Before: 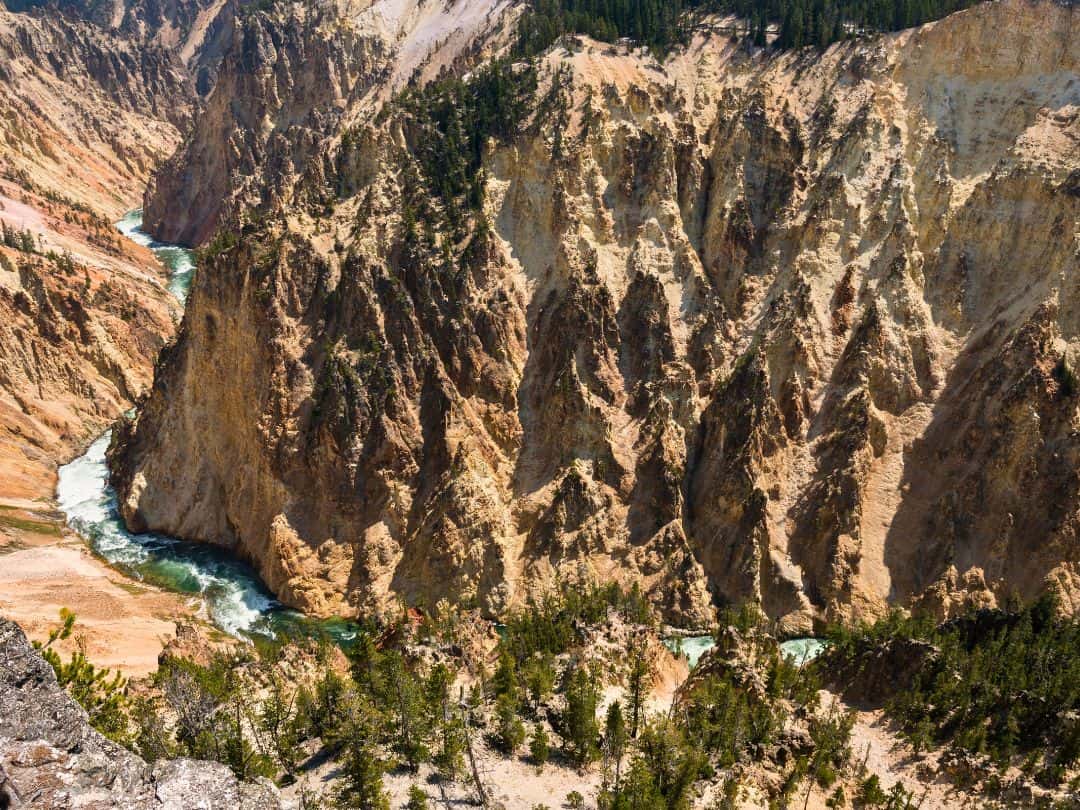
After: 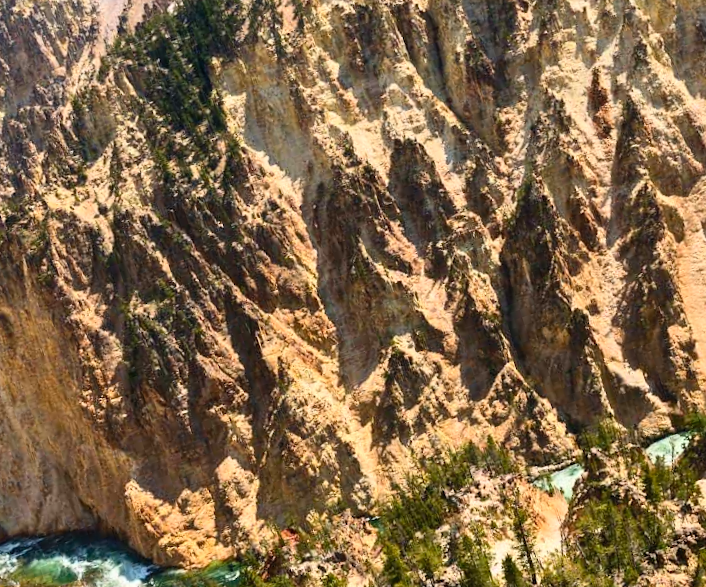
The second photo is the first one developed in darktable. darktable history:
color calibration: illuminant same as pipeline (D50), adaptation XYZ, x 0.346, y 0.359, temperature 5022 K
crop and rotate: angle 18.08°, left 6.737%, right 4.029%, bottom 1.065%
contrast brightness saturation: contrast 0.2, brightness 0.158, saturation 0.227
